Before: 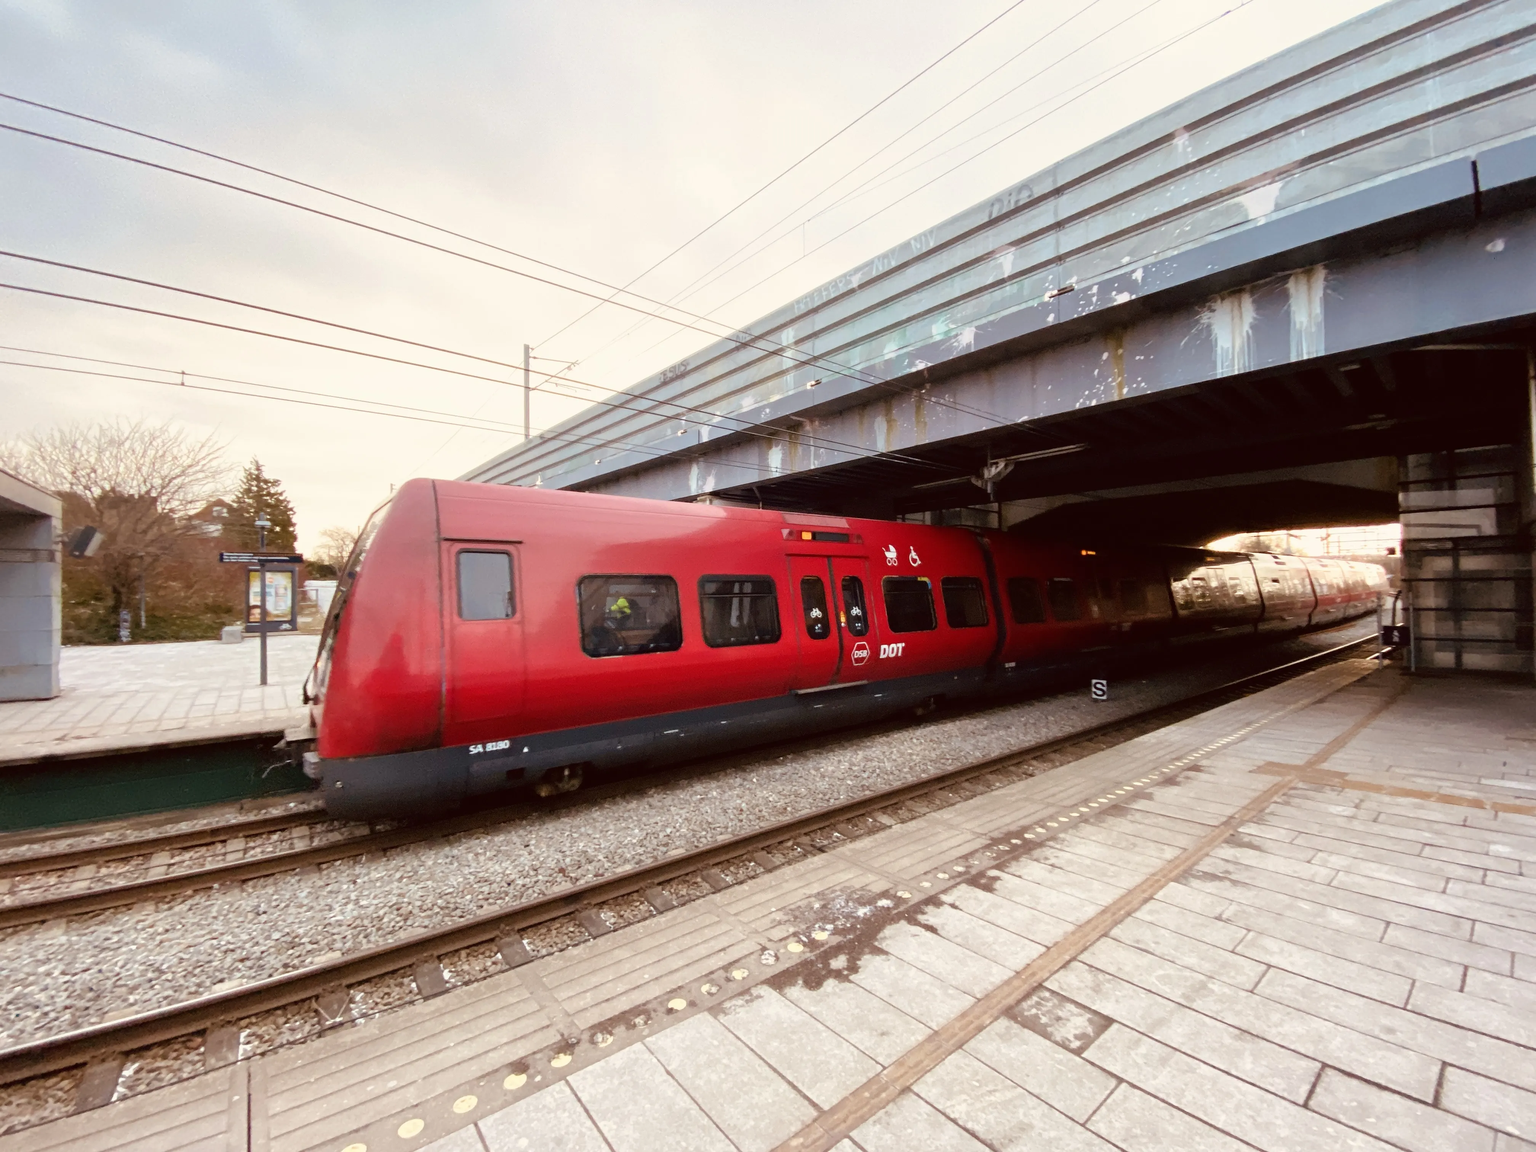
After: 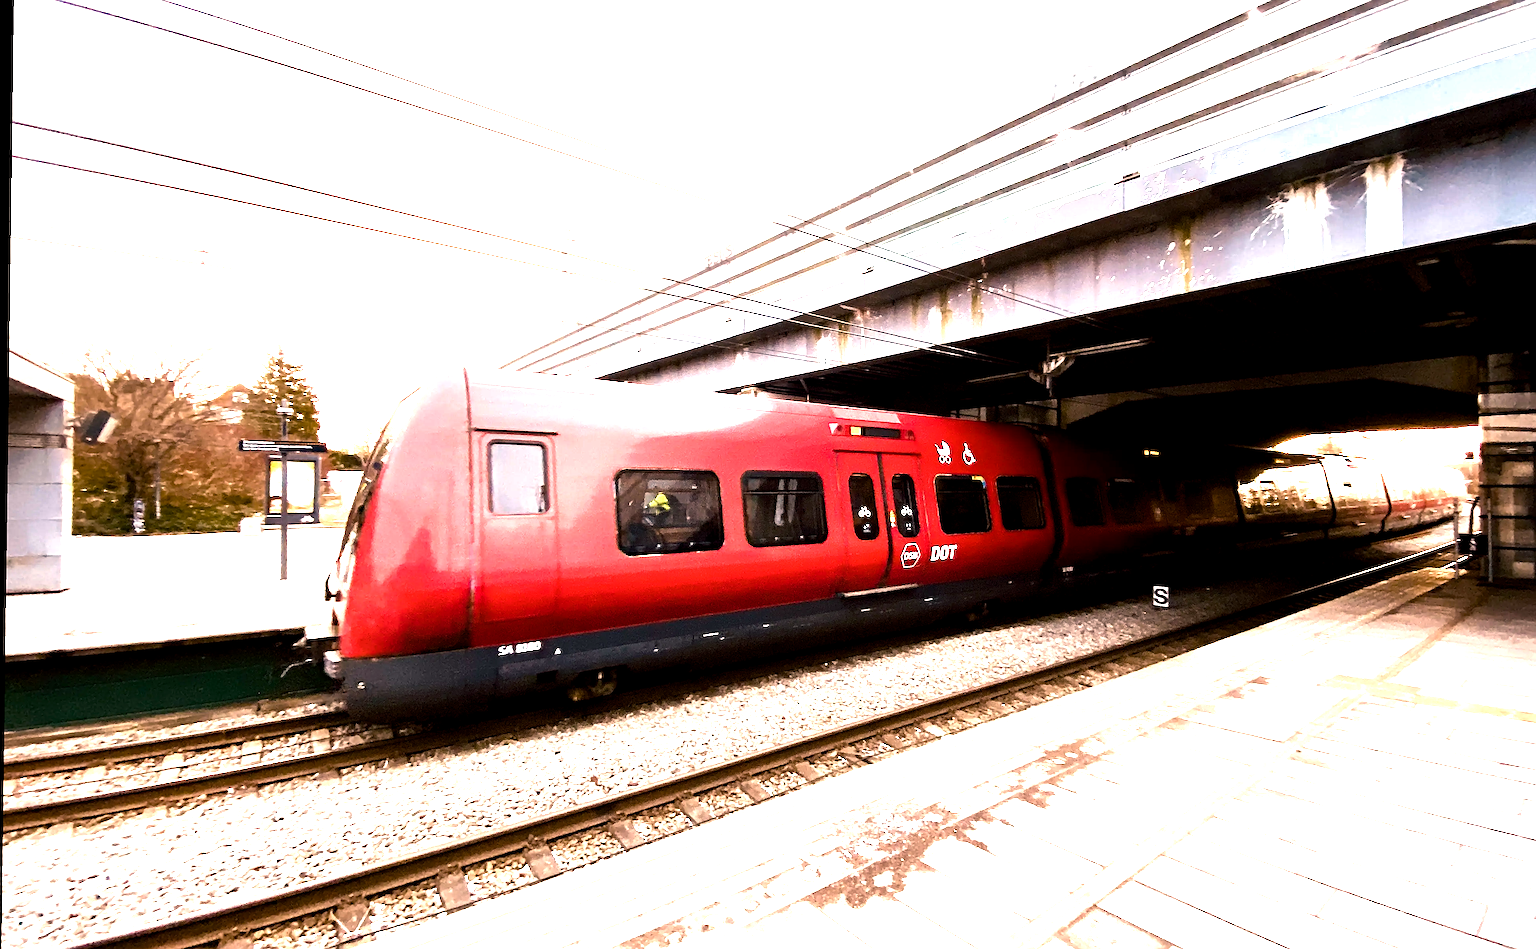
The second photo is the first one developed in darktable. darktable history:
rotate and perspective: rotation 0.8°, automatic cropping off
color zones: curves: ch0 [(0.25, 0.5) (0.636, 0.25) (0.75, 0.5)]
sharpen: on, module defaults
crop and rotate: angle 0.03°, top 11.643%, right 5.651%, bottom 11.189%
haze removal: on, module defaults
exposure: exposure 0.64 EV, compensate highlight preservation false
tone equalizer: -8 EV -0.75 EV, -7 EV -0.7 EV, -6 EV -0.6 EV, -5 EV -0.4 EV, -3 EV 0.4 EV, -2 EV 0.6 EV, -1 EV 0.7 EV, +0 EV 0.75 EV, edges refinement/feathering 500, mask exposure compensation -1.57 EV, preserve details no
color balance rgb: shadows lift › chroma 2%, shadows lift › hue 185.64°, power › luminance 1.48%, highlights gain › chroma 3%, highlights gain › hue 54.51°, global offset › luminance -0.4%, perceptual saturation grading › highlights -18.47%, perceptual saturation grading › mid-tones 6.62%, perceptual saturation grading › shadows 28.22%, perceptual brilliance grading › highlights 15.68%, perceptual brilliance grading › shadows -14.29%, global vibrance 25.96%, contrast 6.45%
